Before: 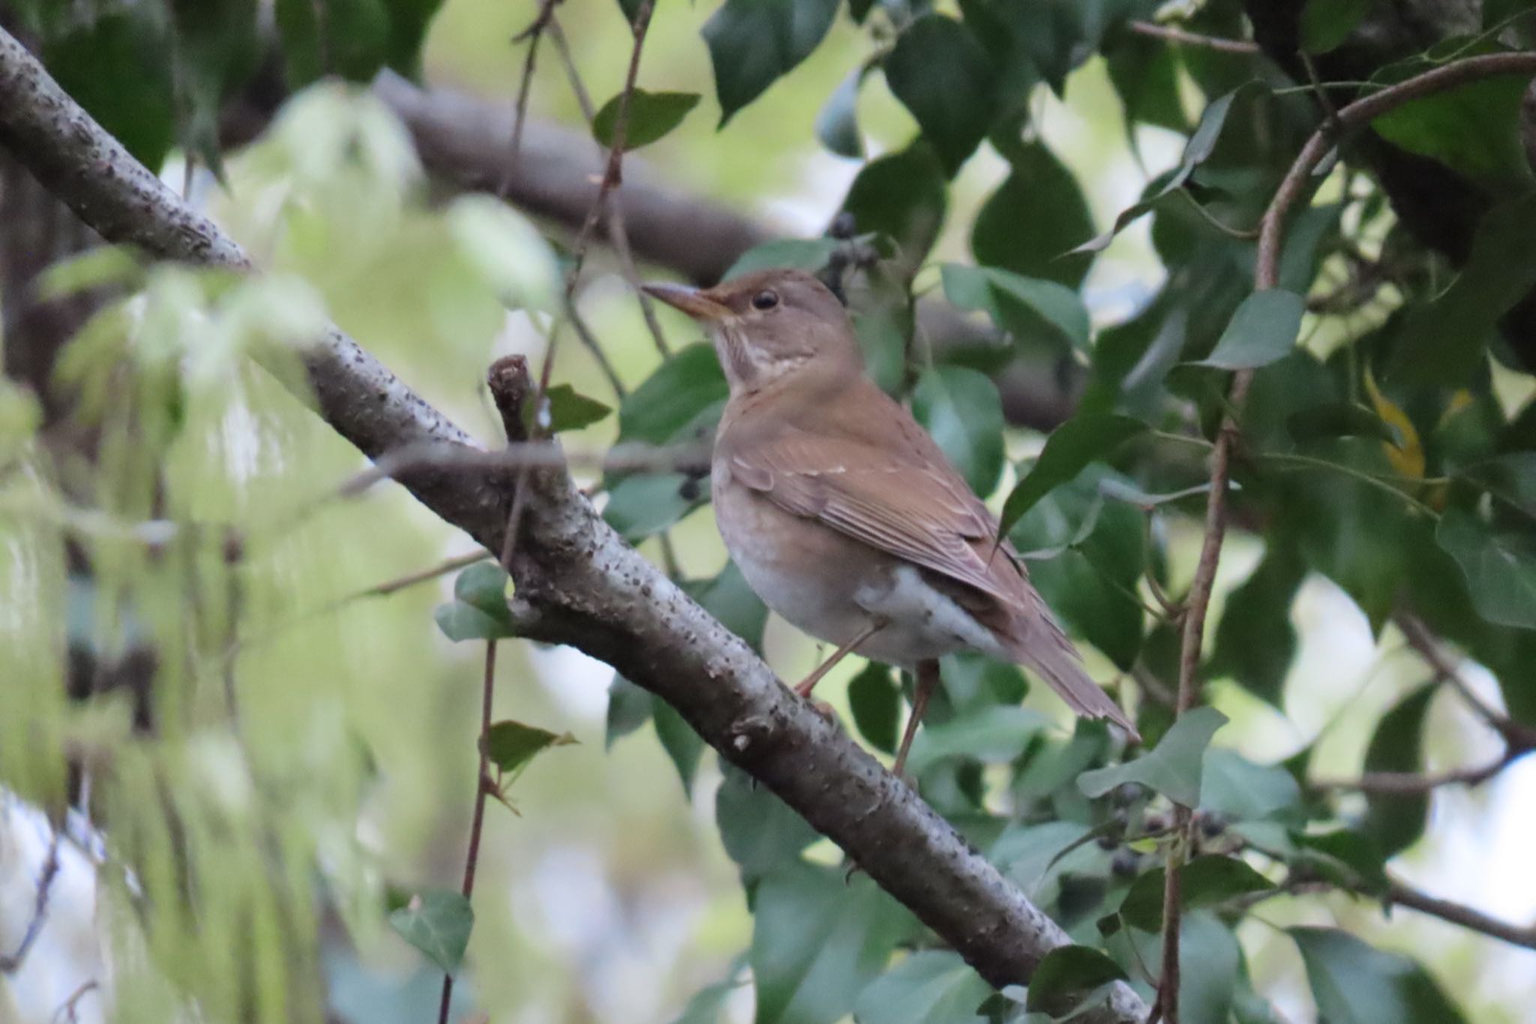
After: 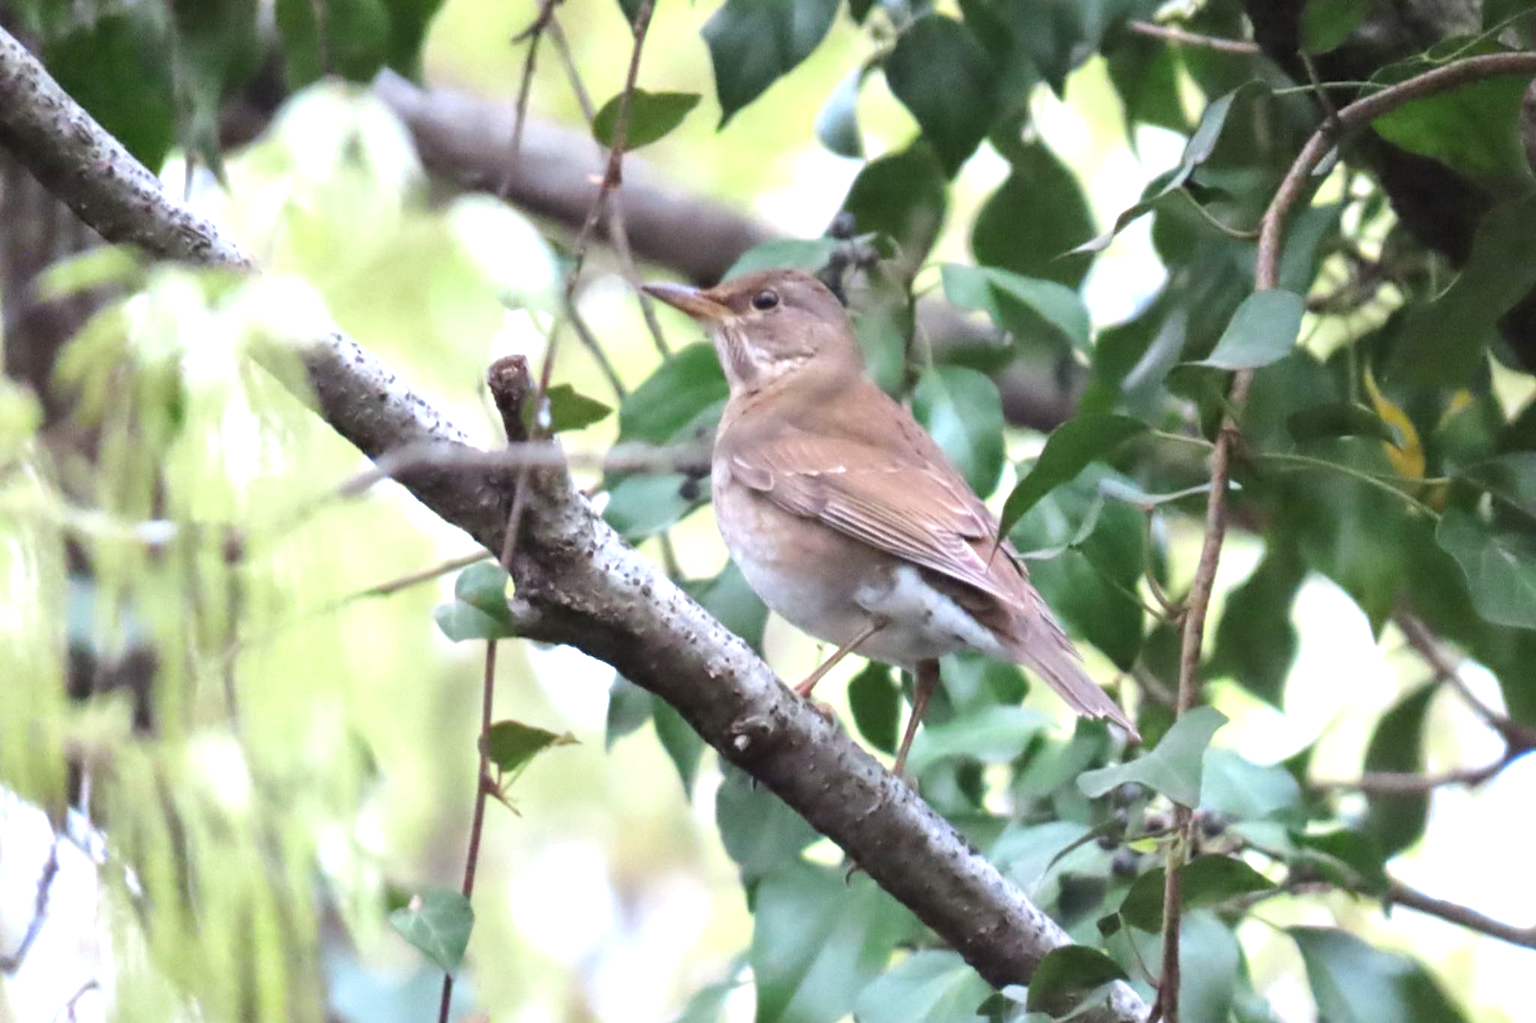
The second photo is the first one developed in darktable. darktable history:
local contrast: mode bilateral grid, contrast 20, coarseness 50, detail 119%, midtone range 0.2
exposure: black level correction 0, exposure 1.098 EV, compensate exposure bias true, compensate highlight preservation false
